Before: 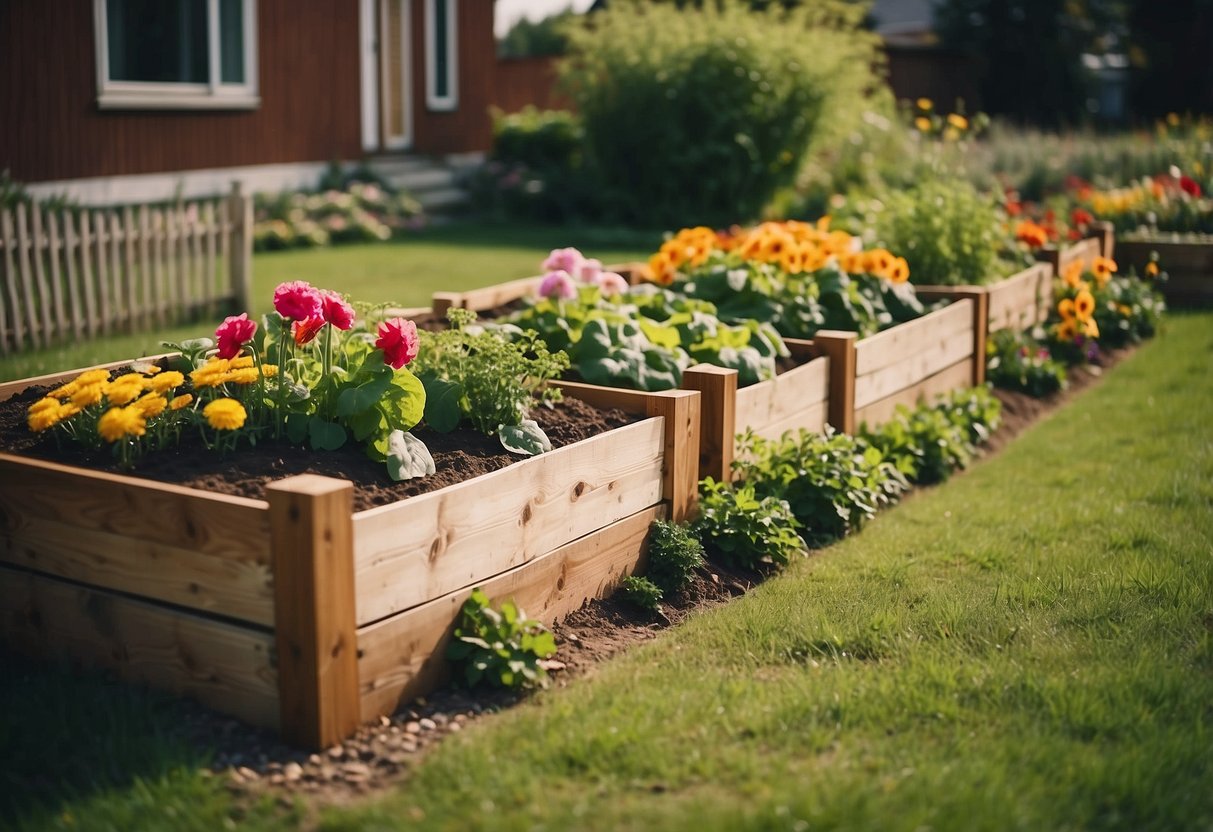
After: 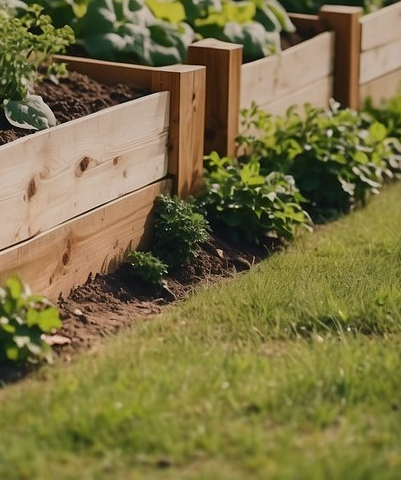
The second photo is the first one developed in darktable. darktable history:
crop: left 40.878%, top 39.176%, right 25.993%, bottom 3.081%
graduated density: rotation -0.352°, offset 57.64
